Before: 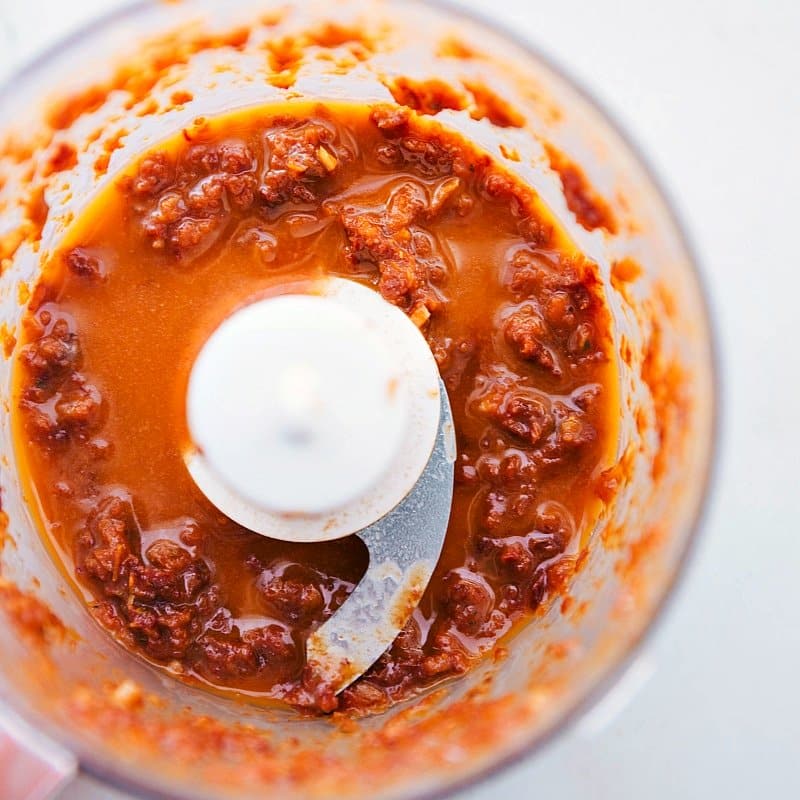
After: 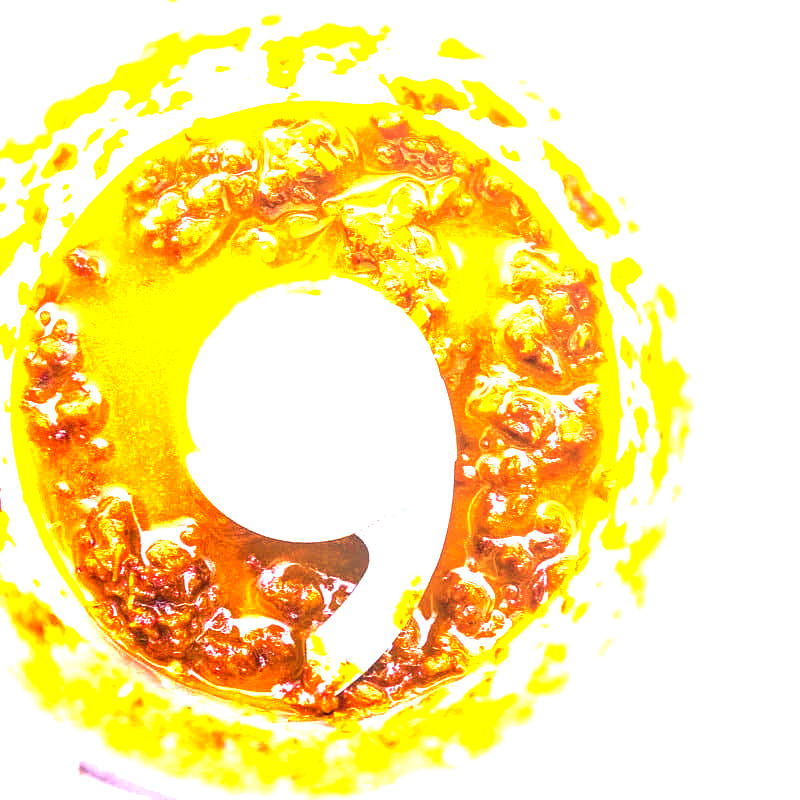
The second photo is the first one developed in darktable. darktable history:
local contrast: detail 150%
color balance rgb: perceptual saturation grading › global saturation 25%, perceptual brilliance grading › global brilliance 35%, perceptual brilliance grading › highlights 50%, perceptual brilliance grading › mid-tones 60%, perceptual brilliance grading › shadows 35%, global vibrance 20%
